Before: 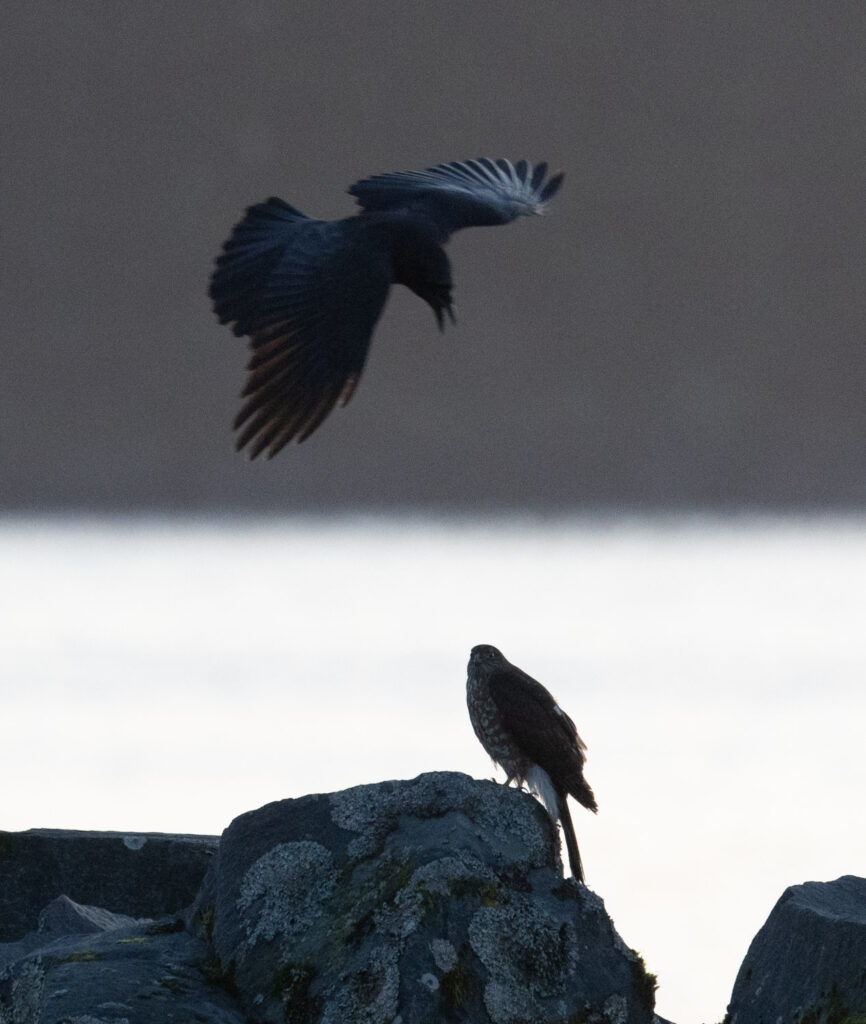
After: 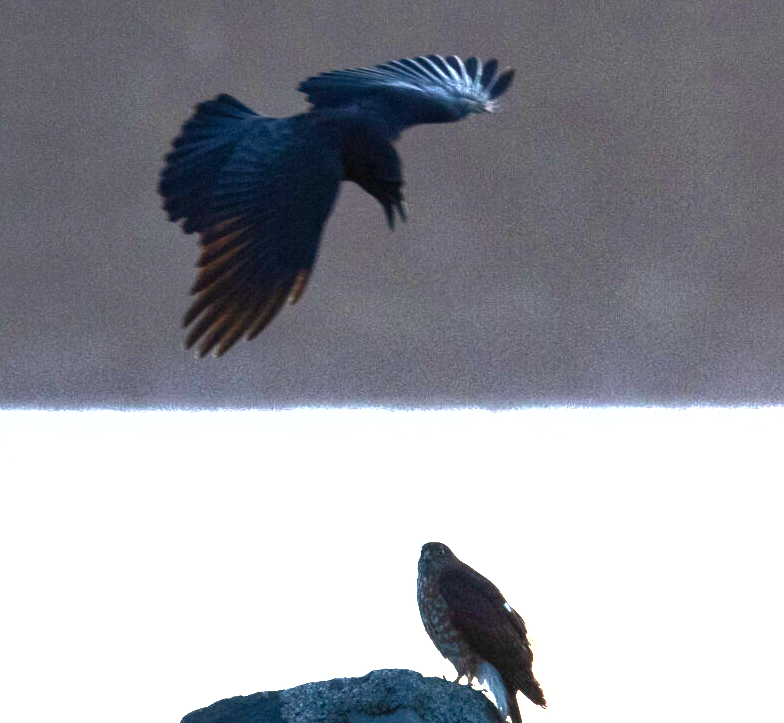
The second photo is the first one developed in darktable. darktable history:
tone equalizer: -8 EV -0.001 EV, -7 EV 0.003 EV, -6 EV -0.005 EV, -5 EV -0.013 EV, -4 EV -0.084 EV, -3 EV -0.198 EV, -2 EV -0.258 EV, -1 EV 0.113 EV, +0 EV 0.281 EV
shadows and highlights: on, module defaults
local contrast: mode bilateral grid, contrast 20, coarseness 50, detail 120%, midtone range 0.2
crop: left 5.823%, top 10.07%, right 3.612%, bottom 19.283%
exposure: exposure 0.818 EV, compensate highlight preservation false
color balance rgb: perceptual saturation grading › global saturation 0.909%, perceptual saturation grading › mid-tones 6.249%, perceptual saturation grading › shadows 72.152%, perceptual brilliance grading › highlights 74.447%, perceptual brilliance grading › shadows -29.675%
velvia: on, module defaults
